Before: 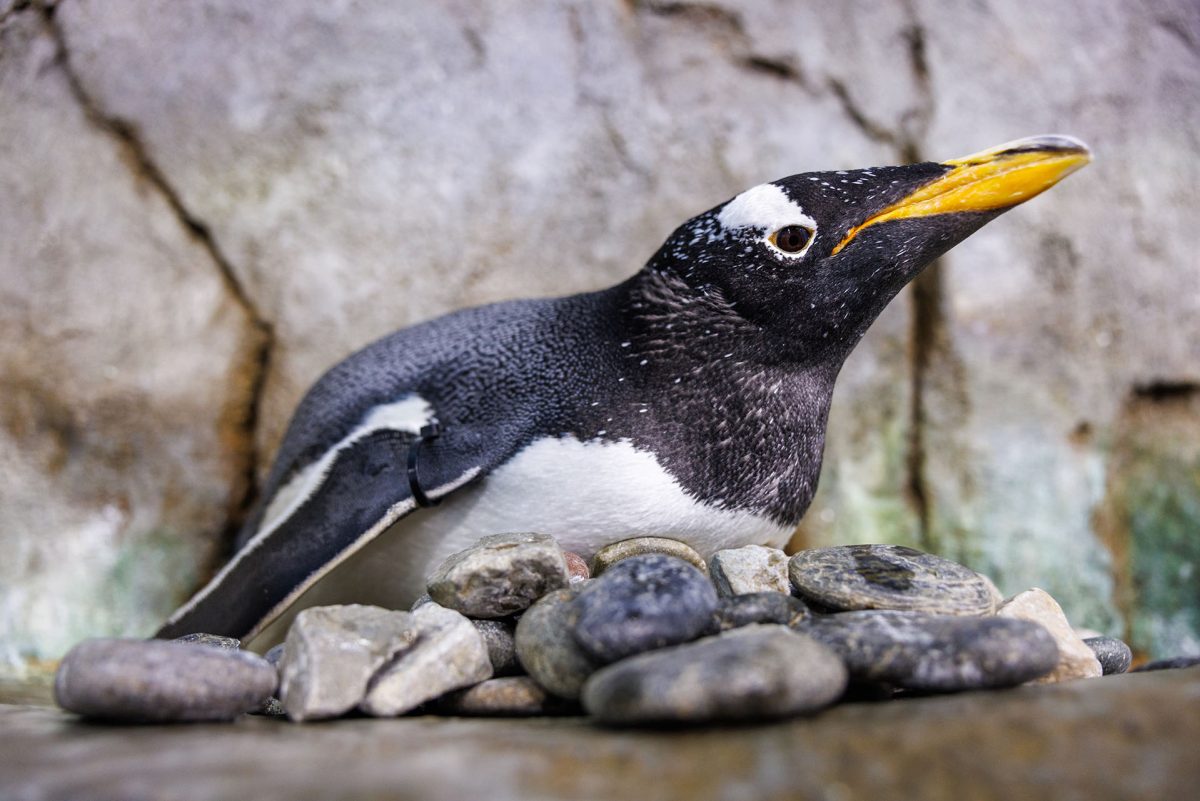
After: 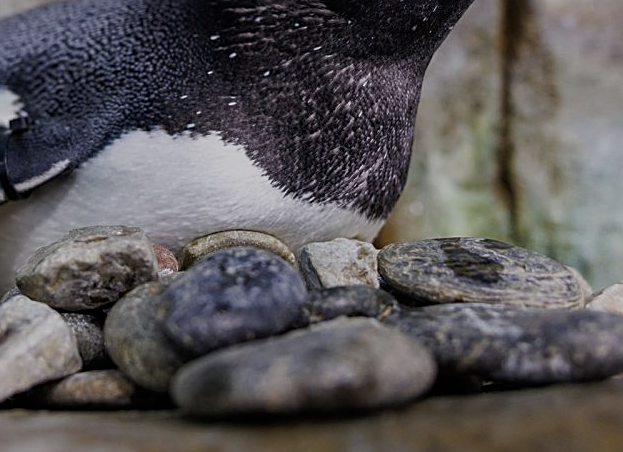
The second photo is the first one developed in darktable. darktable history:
crop: left 34.278%, top 38.422%, right 13.729%, bottom 5.147%
exposure: black level correction 0, exposure -0.776 EV, compensate highlight preservation false
sharpen: on, module defaults
